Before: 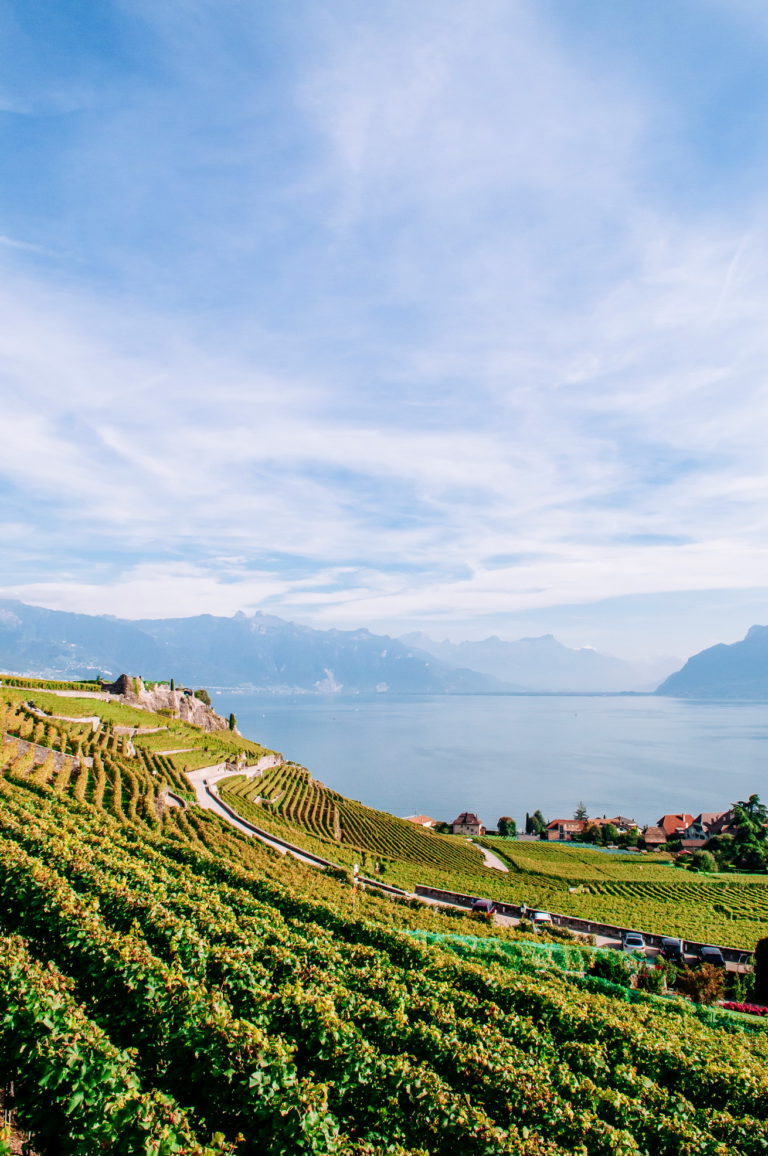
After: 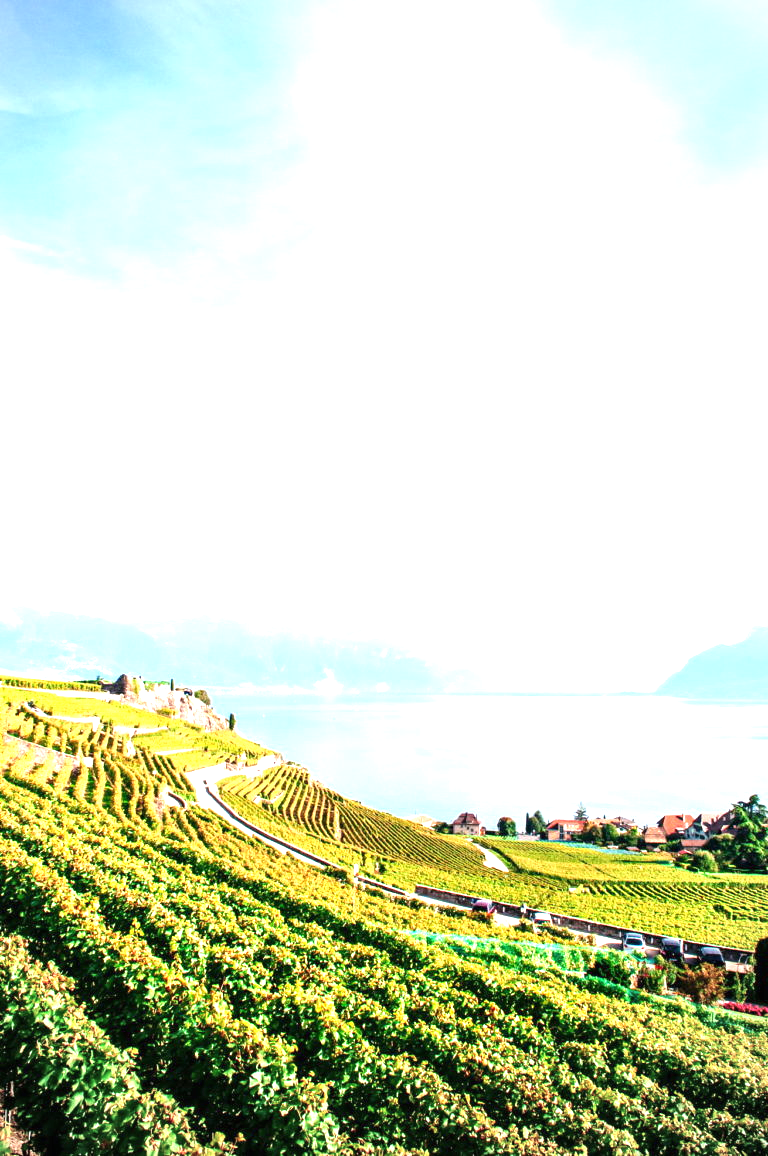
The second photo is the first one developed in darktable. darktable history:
exposure: black level correction 0, exposure 1.55 EV, compensate exposure bias true, compensate highlight preservation false
vignetting: fall-off radius 60.92%
